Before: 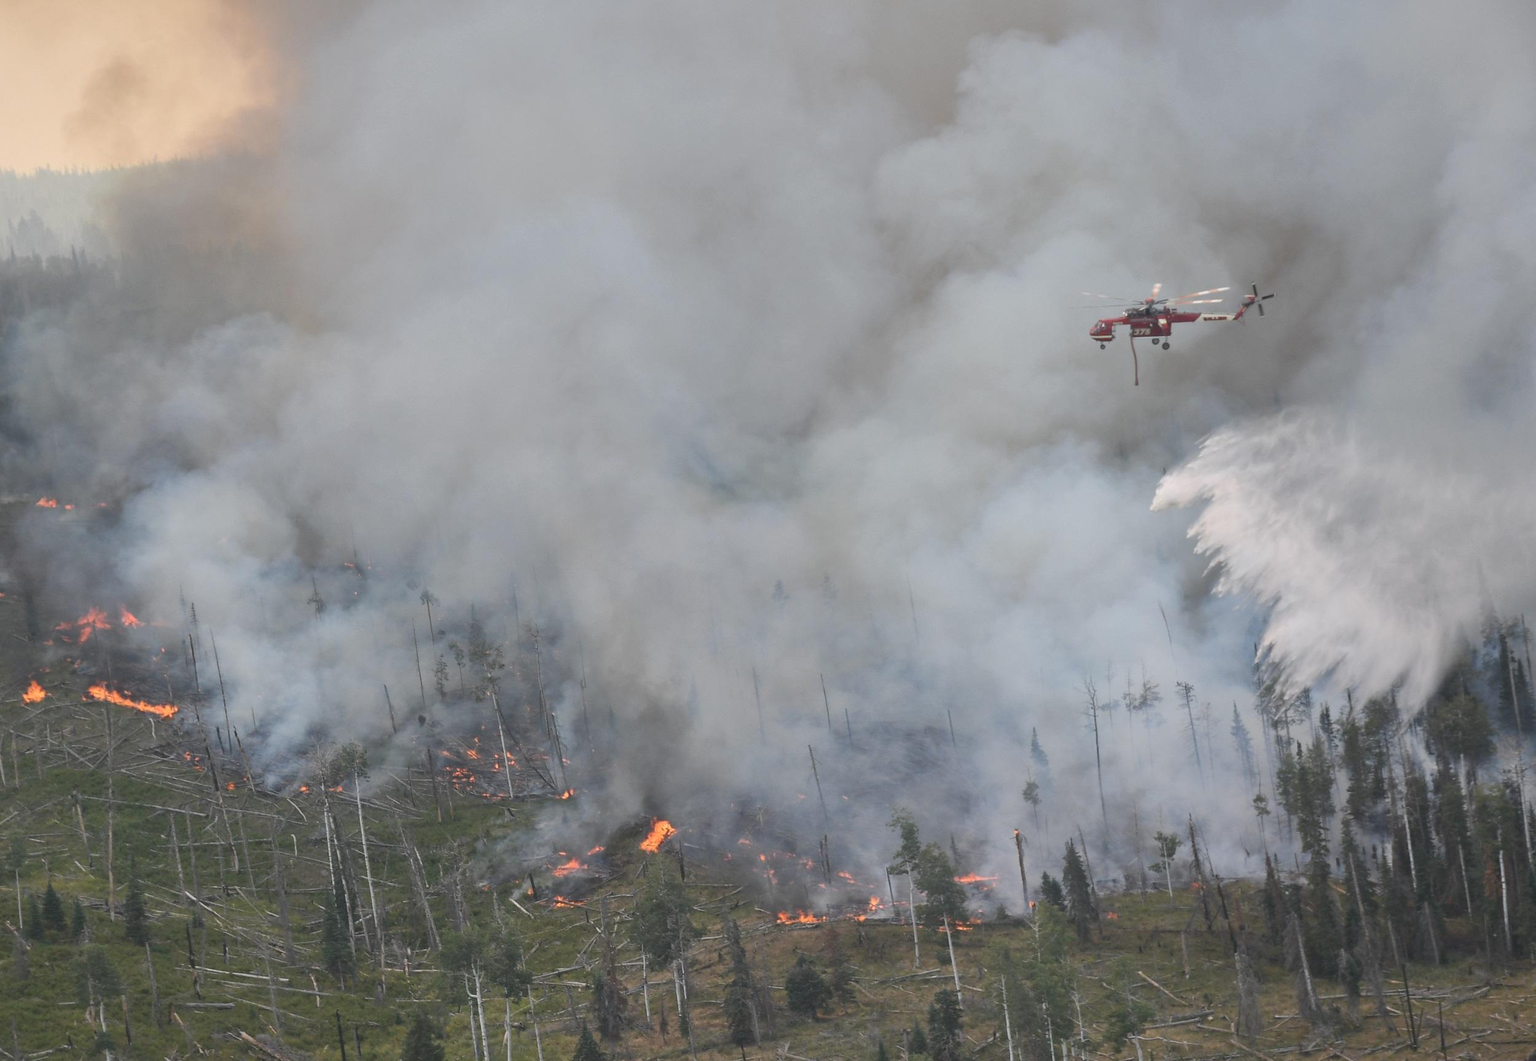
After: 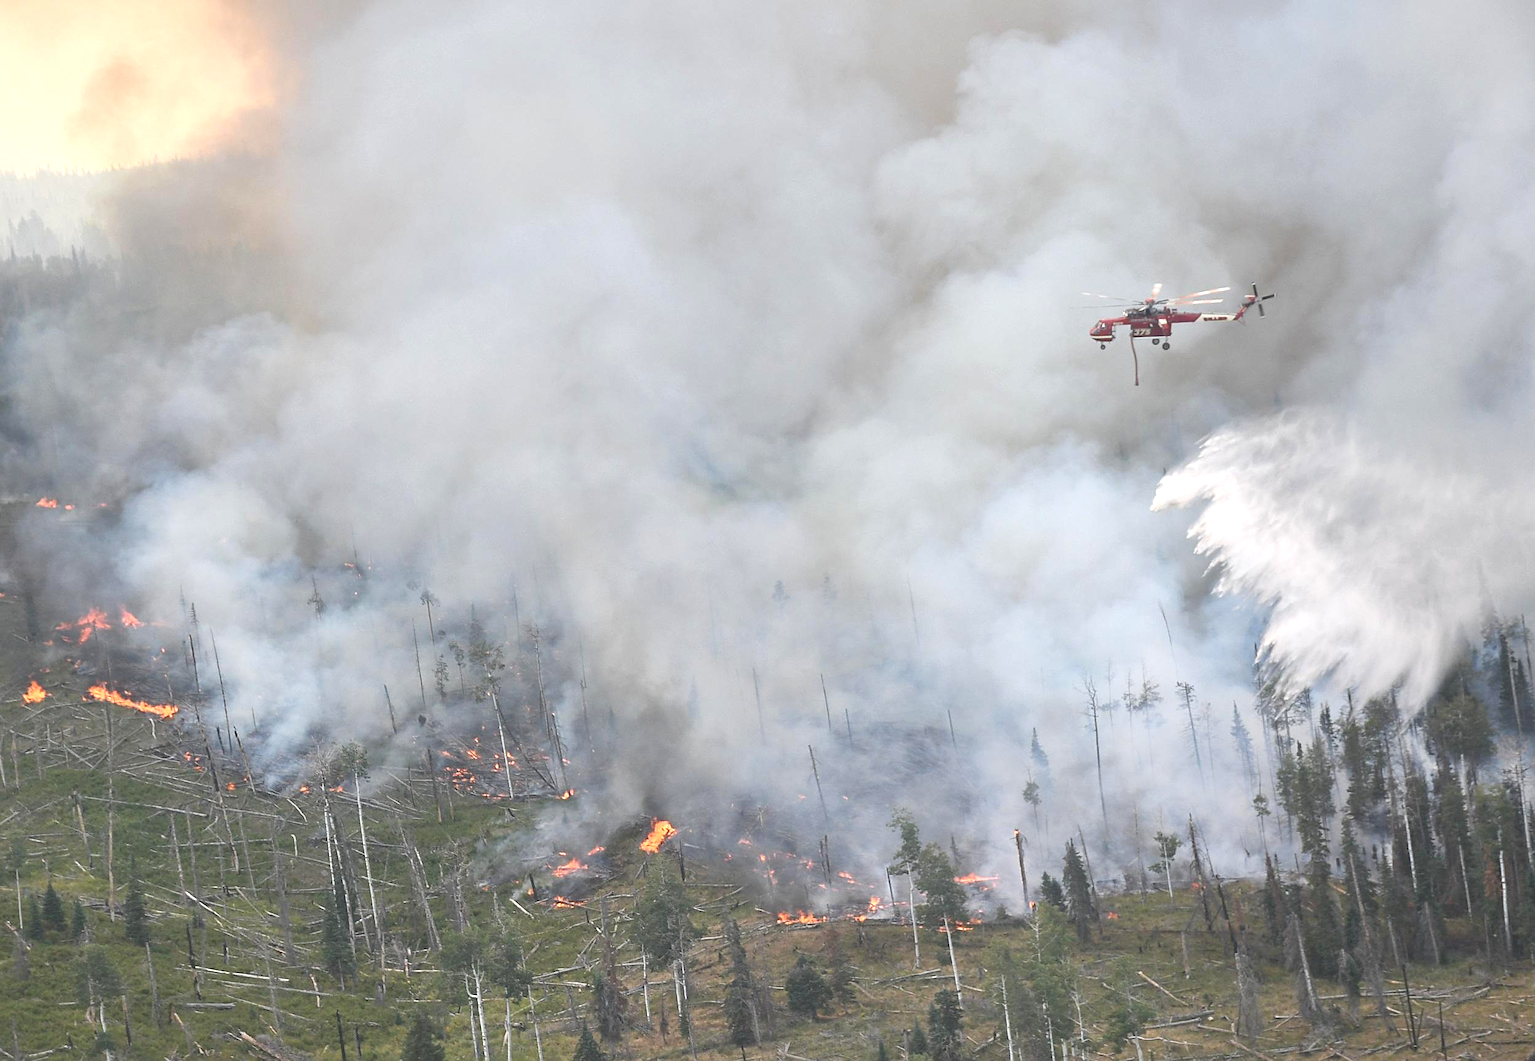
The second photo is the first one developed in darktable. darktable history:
exposure: exposure 0.761 EV, compensate highlight preservation false
tone equalizer: on, module defaults
sharpen: on, module defaults
